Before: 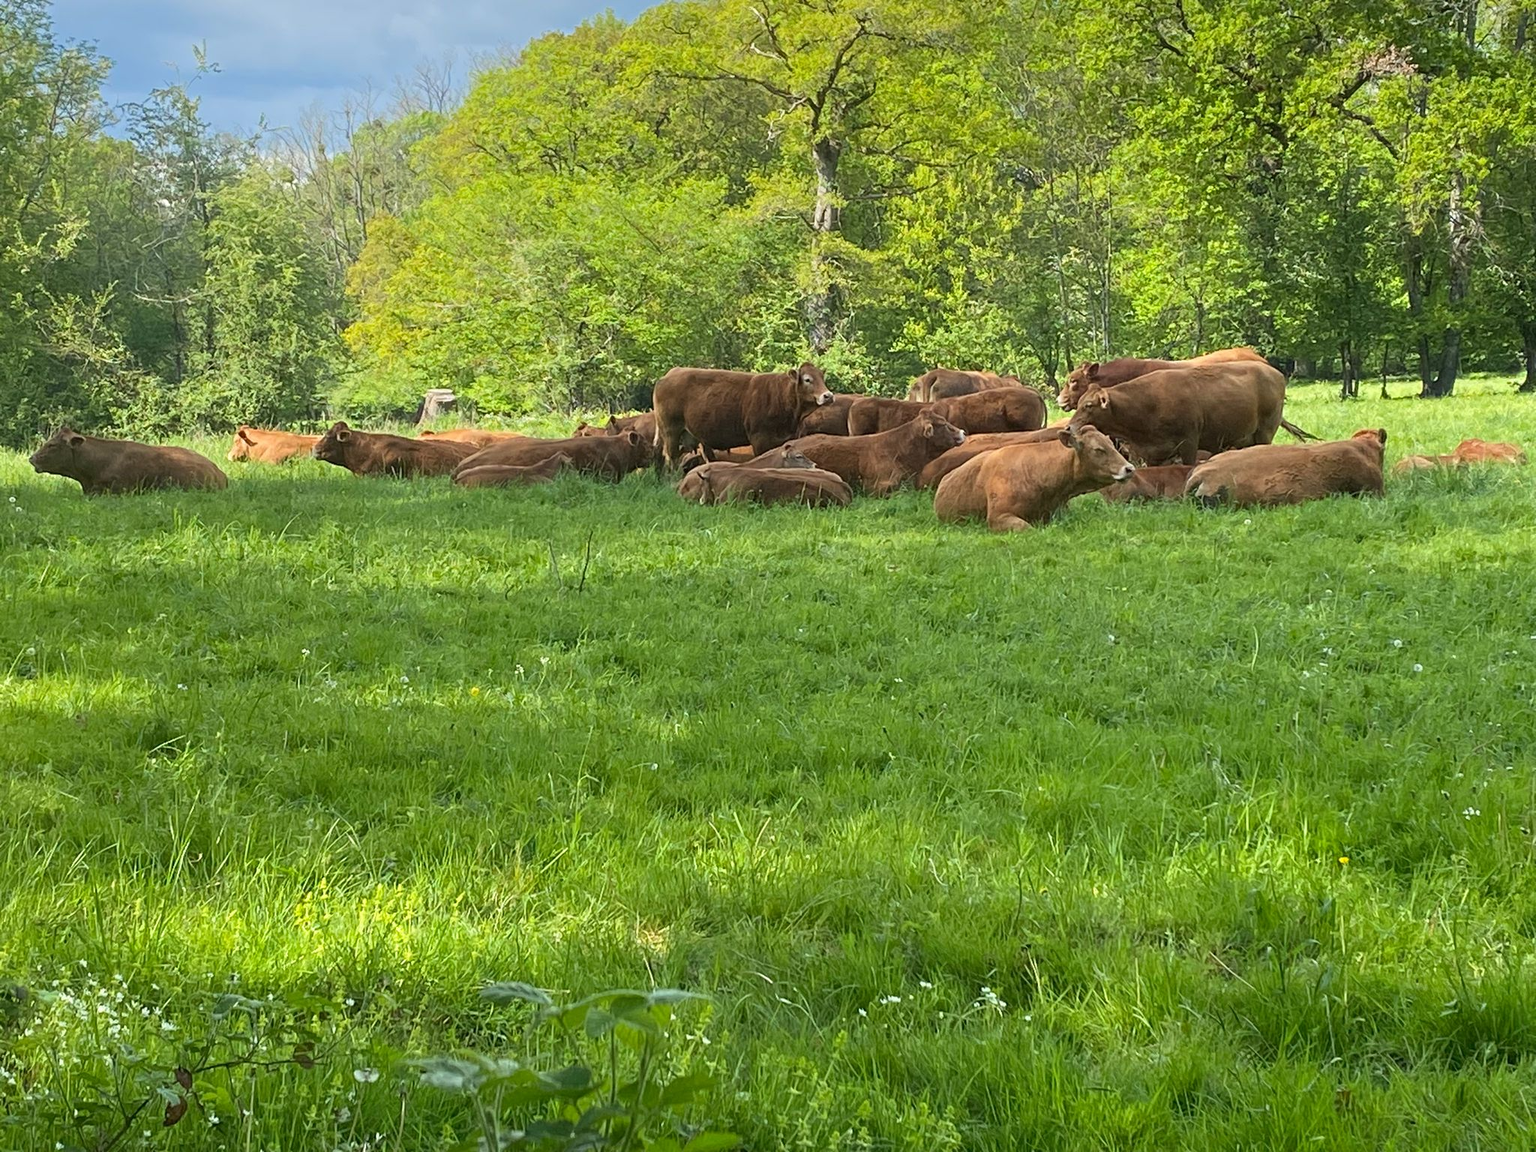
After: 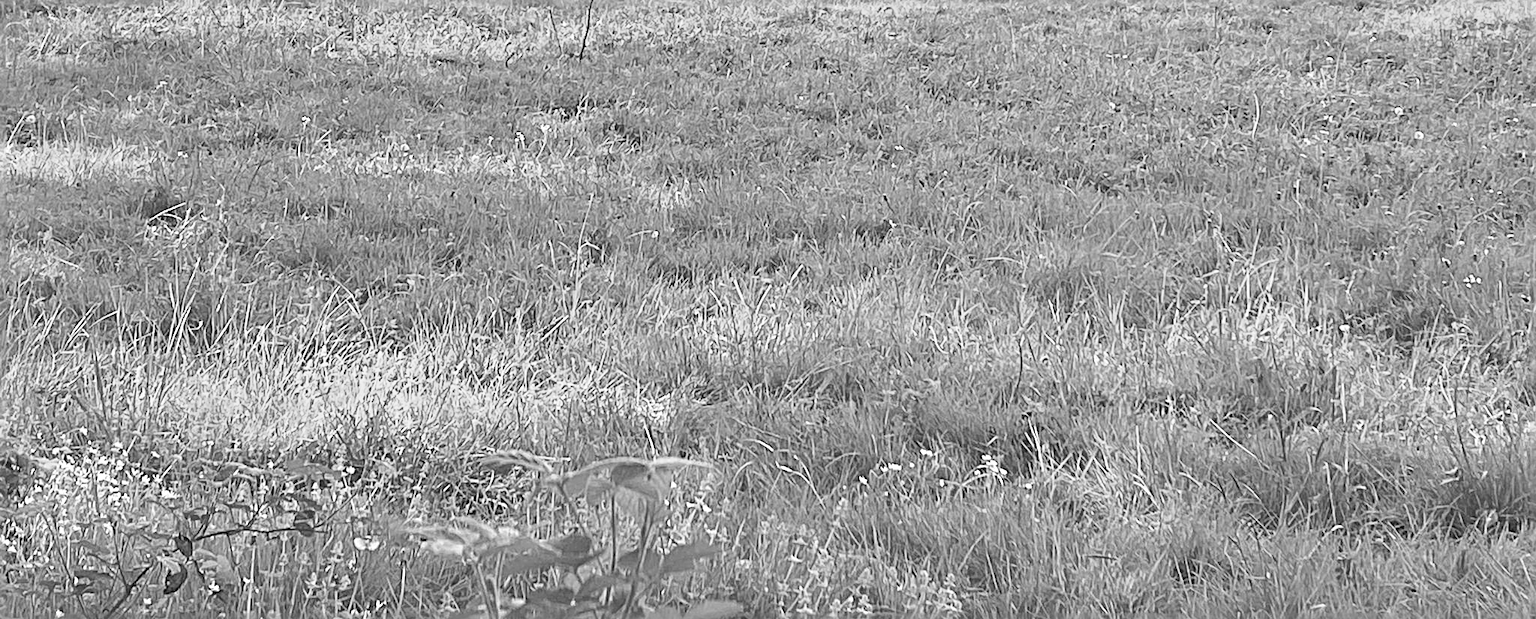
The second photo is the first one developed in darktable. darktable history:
crop and rotate: top 46.237%
color balance rgb: shadows lift › hue 87.51°, highlights gain › chroma 1.62%, highlights gain › hue 55.1°, global offset › chroma 0.06%, global offset › hue 253.66°, linear chroma grading › global chroma 0.5%
sharpen: radius 3.025, amount 0.757
contrast brightness saturation: brightness 0.28
monochrome: a 14.95, b -89.96
shadows and highlights: shadows 22.7, highlights -48.71, soften with gaussian
exposure: exposure 1 EV, compensate highlight preservation false
